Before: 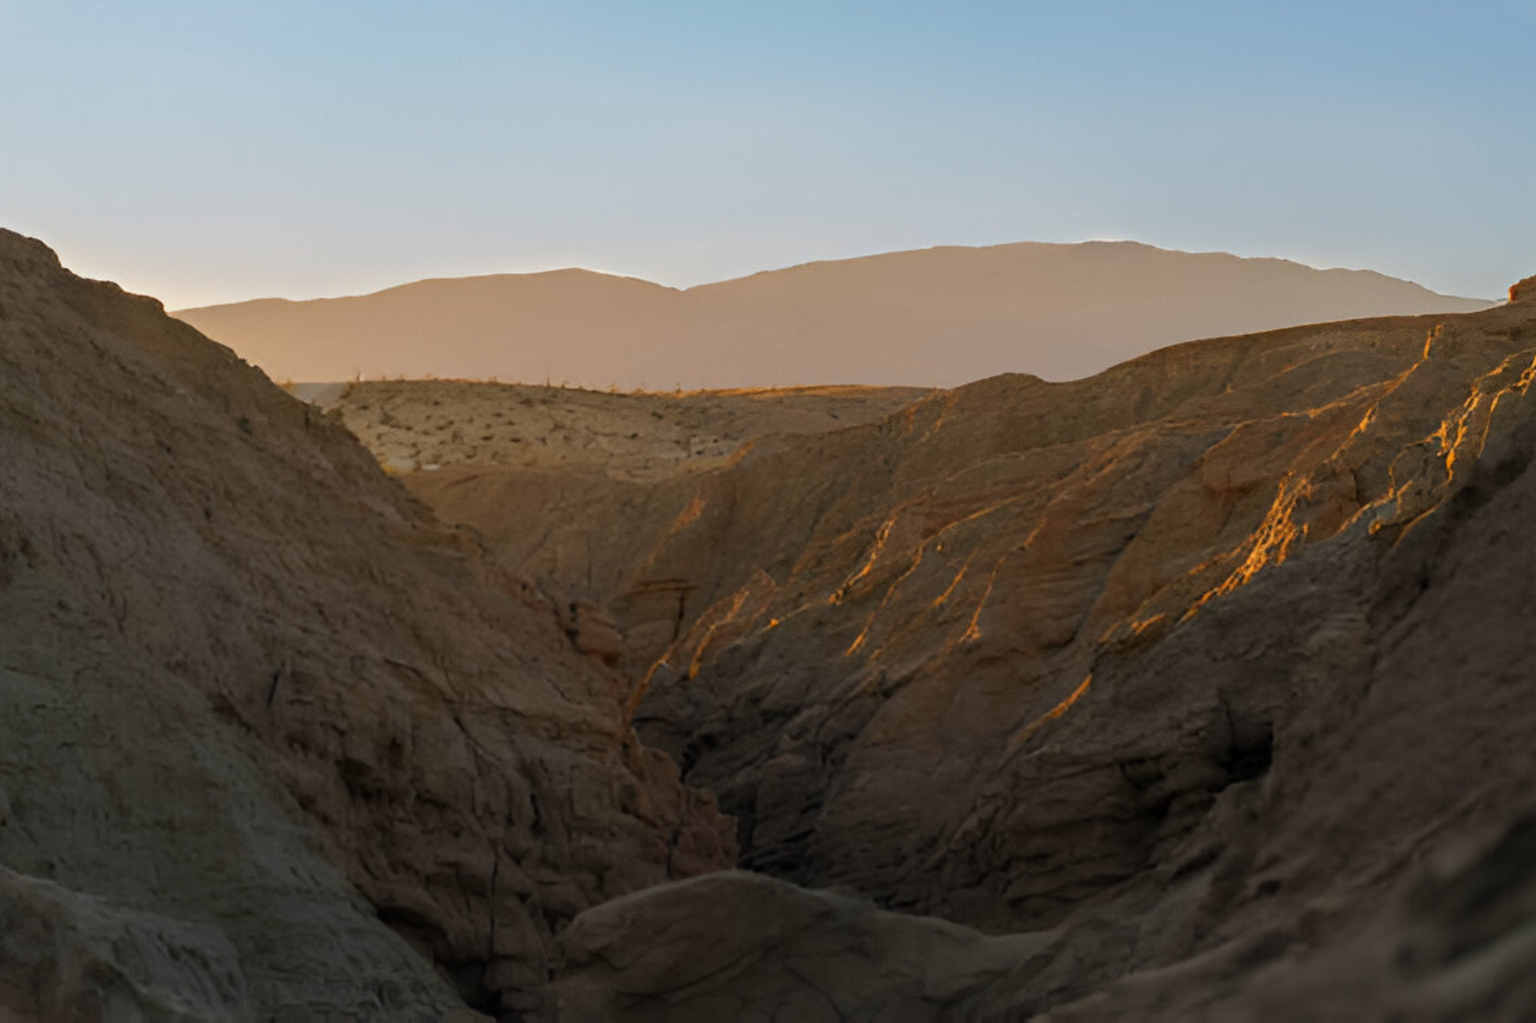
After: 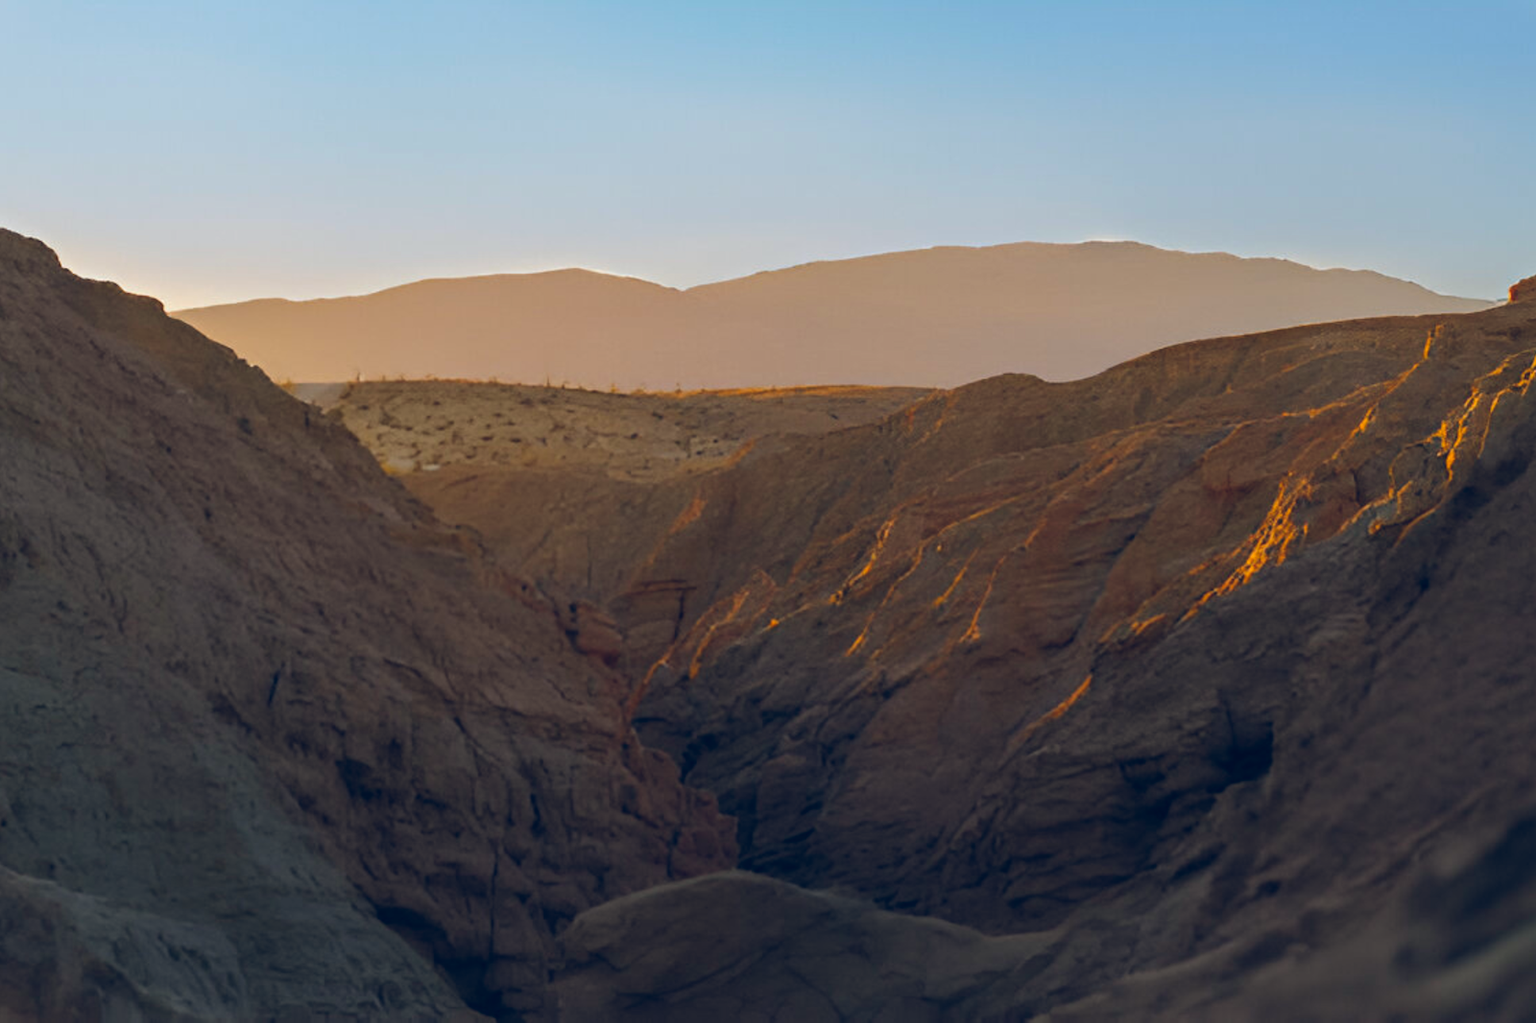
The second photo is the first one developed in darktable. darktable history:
color balance rgb: global offset › luminance 0.374%, global offset › chroma 0.208%, global offset › hue 254.49°, linear chroma grading › global chroma 9.881%, perceptual saturation grading › global saturation 0.065%, global vibrance 34.494%
